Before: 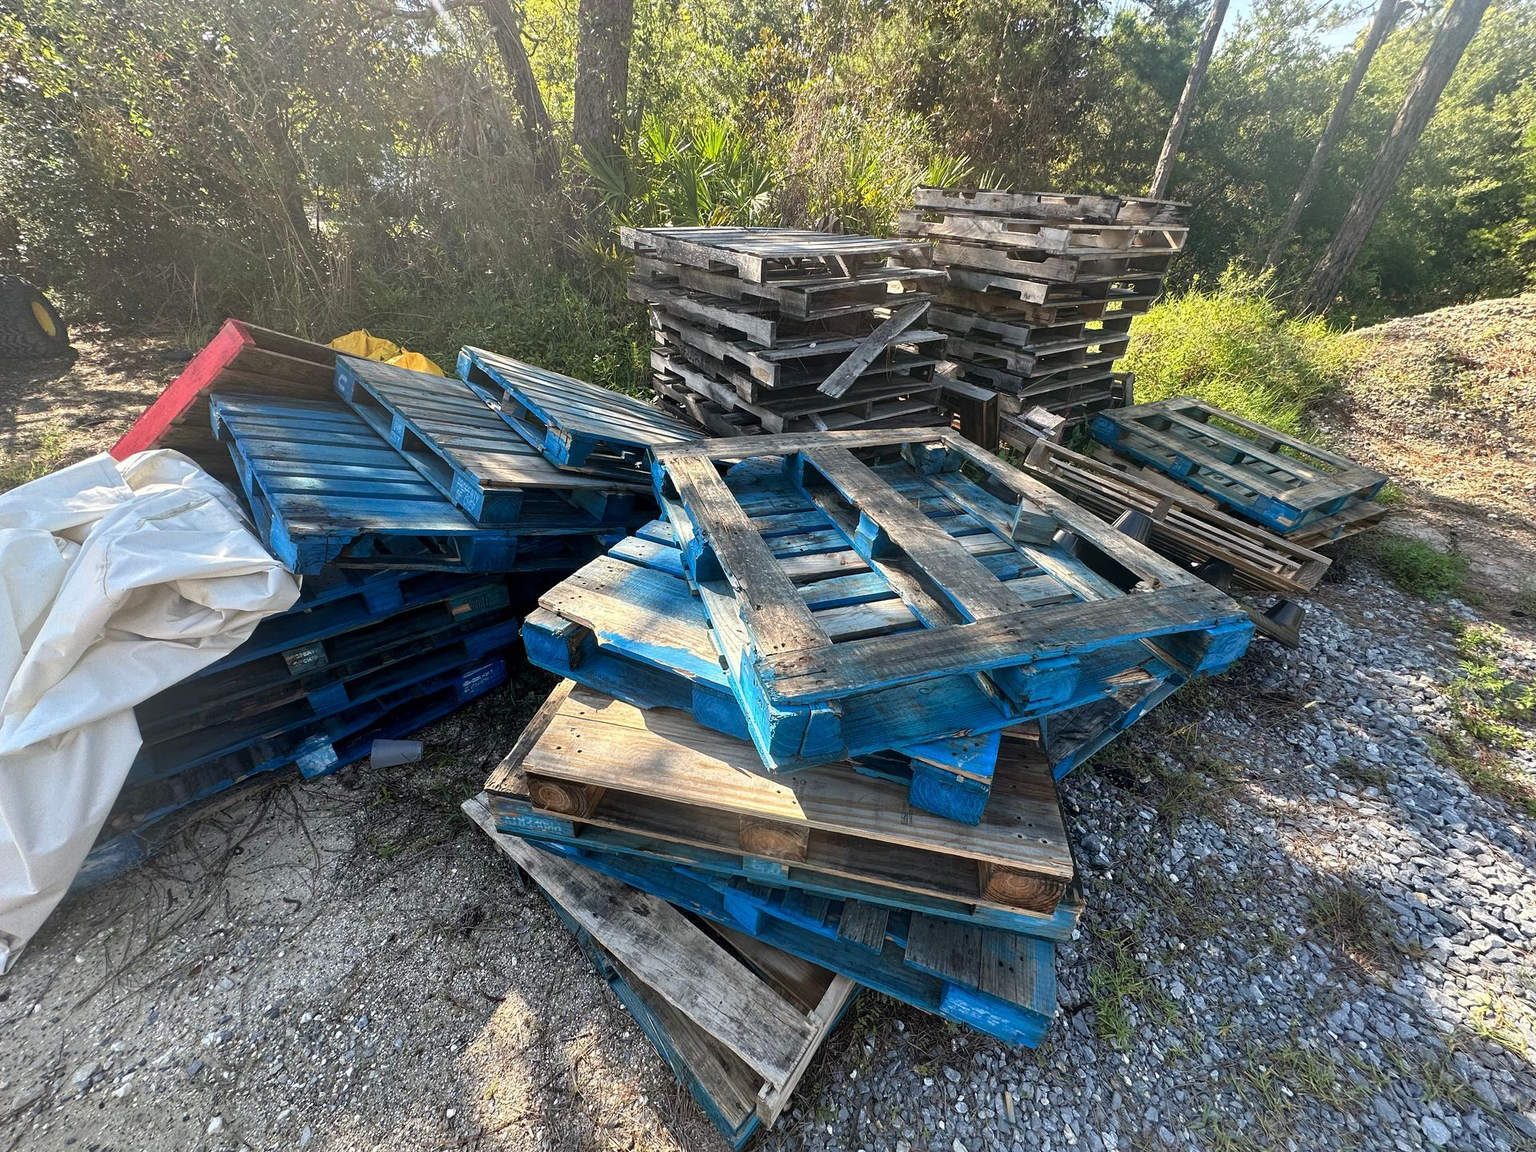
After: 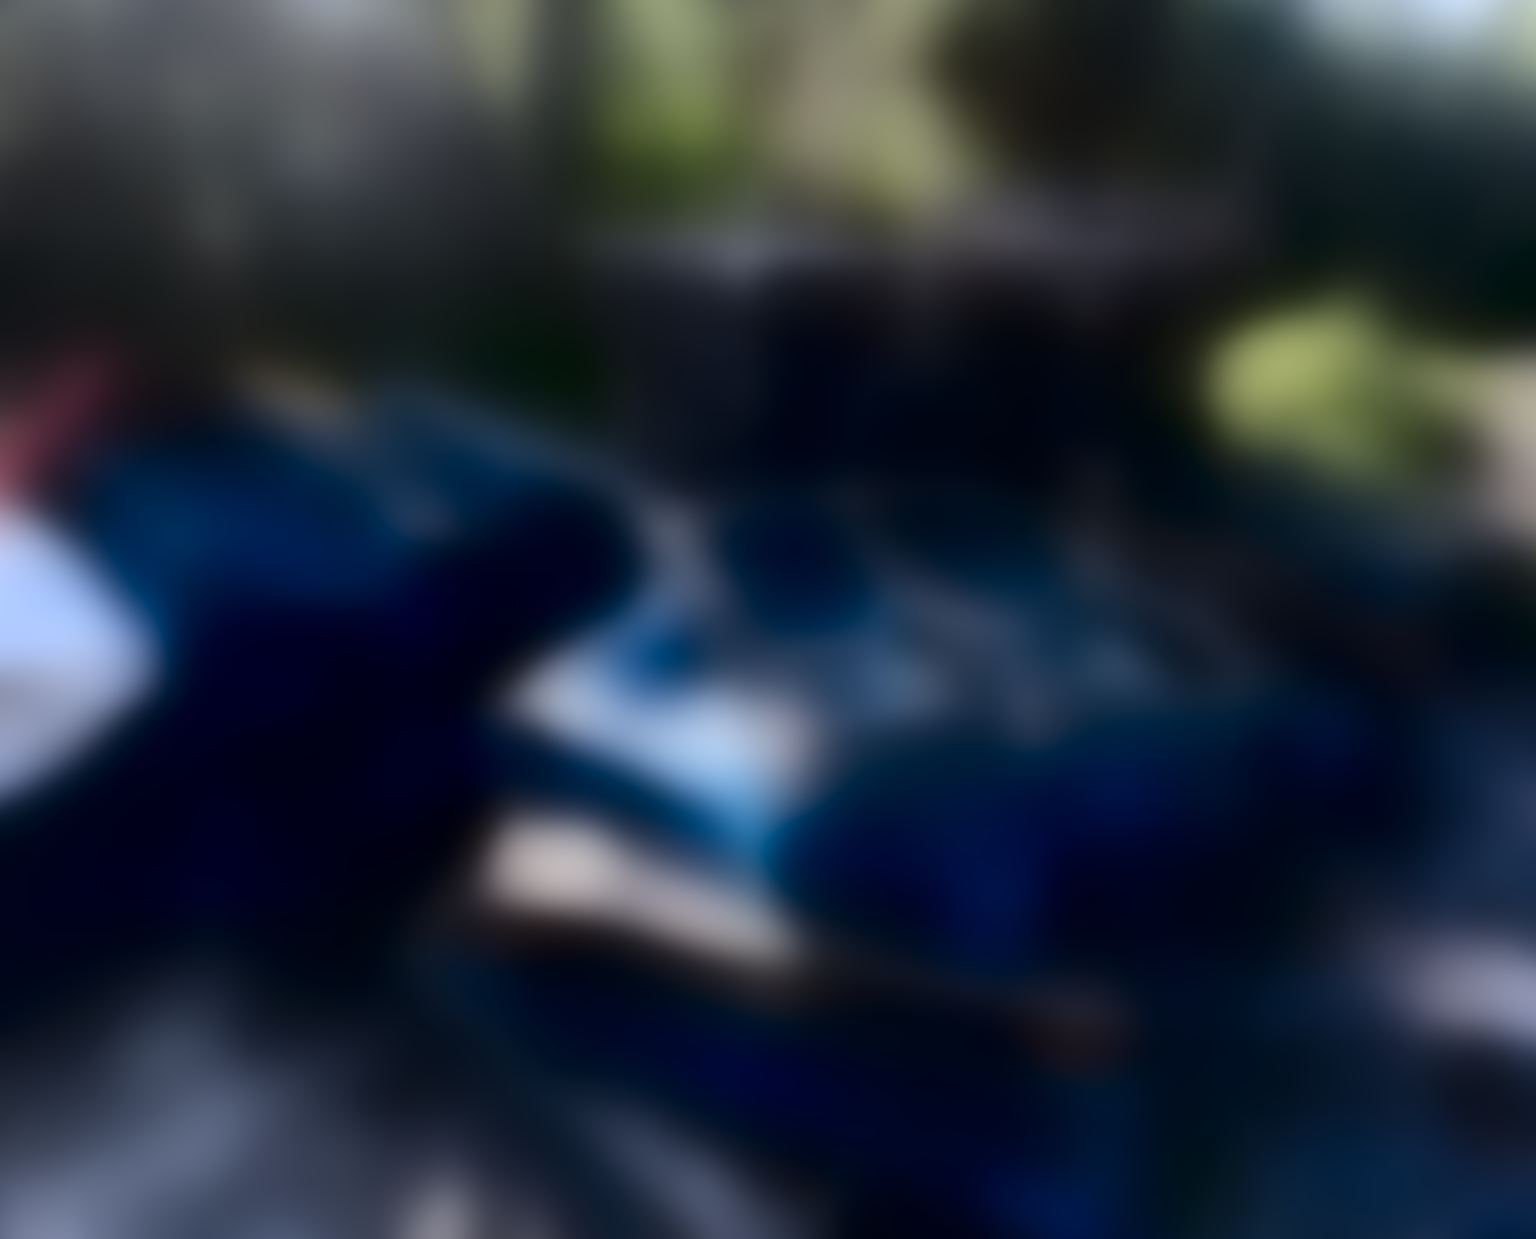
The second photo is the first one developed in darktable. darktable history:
color calibration: illuminant as shot in camera, x 0.377, y 0.392, temperature 4169.3 K, saturation algorithm version 1 (2020)
exposure: black level correction 0.009, exposure 0.119 EV, compensate highlight preservation false
lowpass: radius 31.92, contrast 1.72, brightness -0.98, saturation 0.94
crop: left 9.929%, top 3.475%, right 9.188%, bottom 9.529%
